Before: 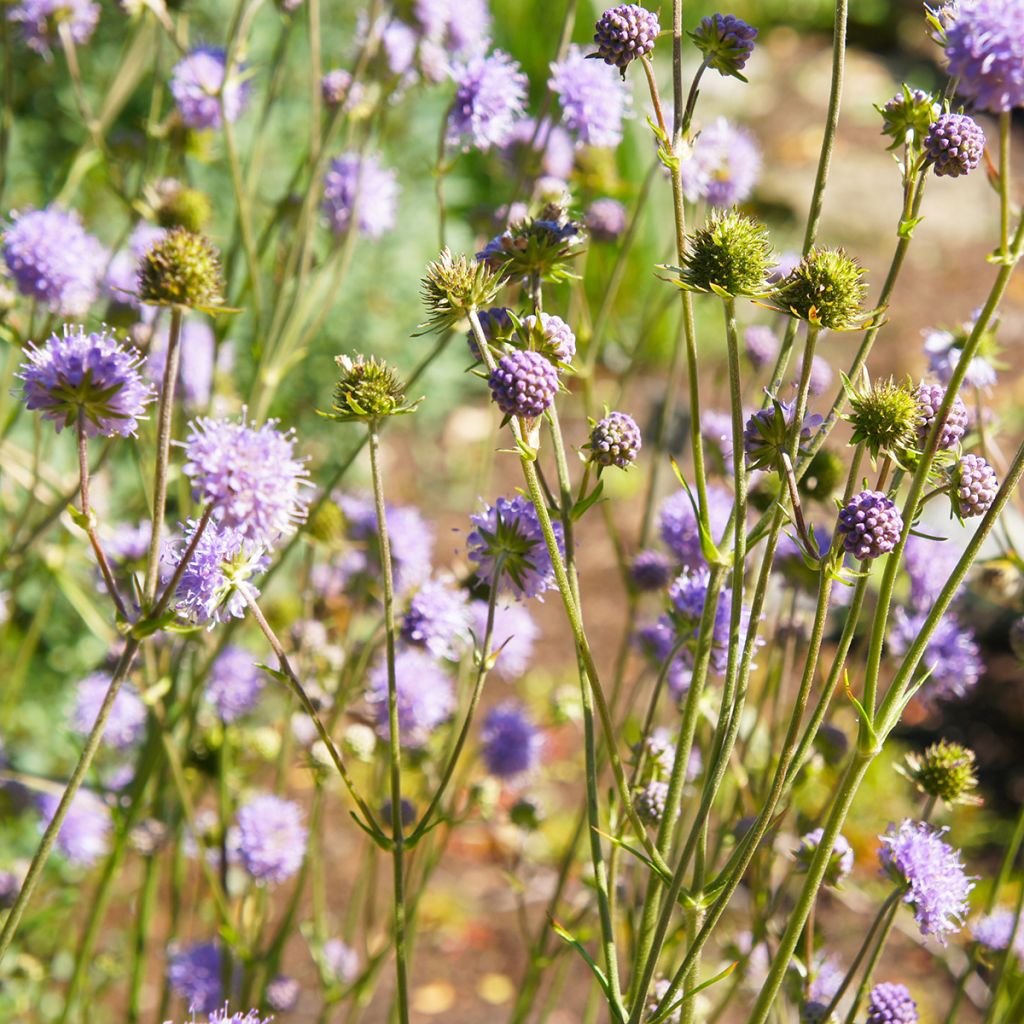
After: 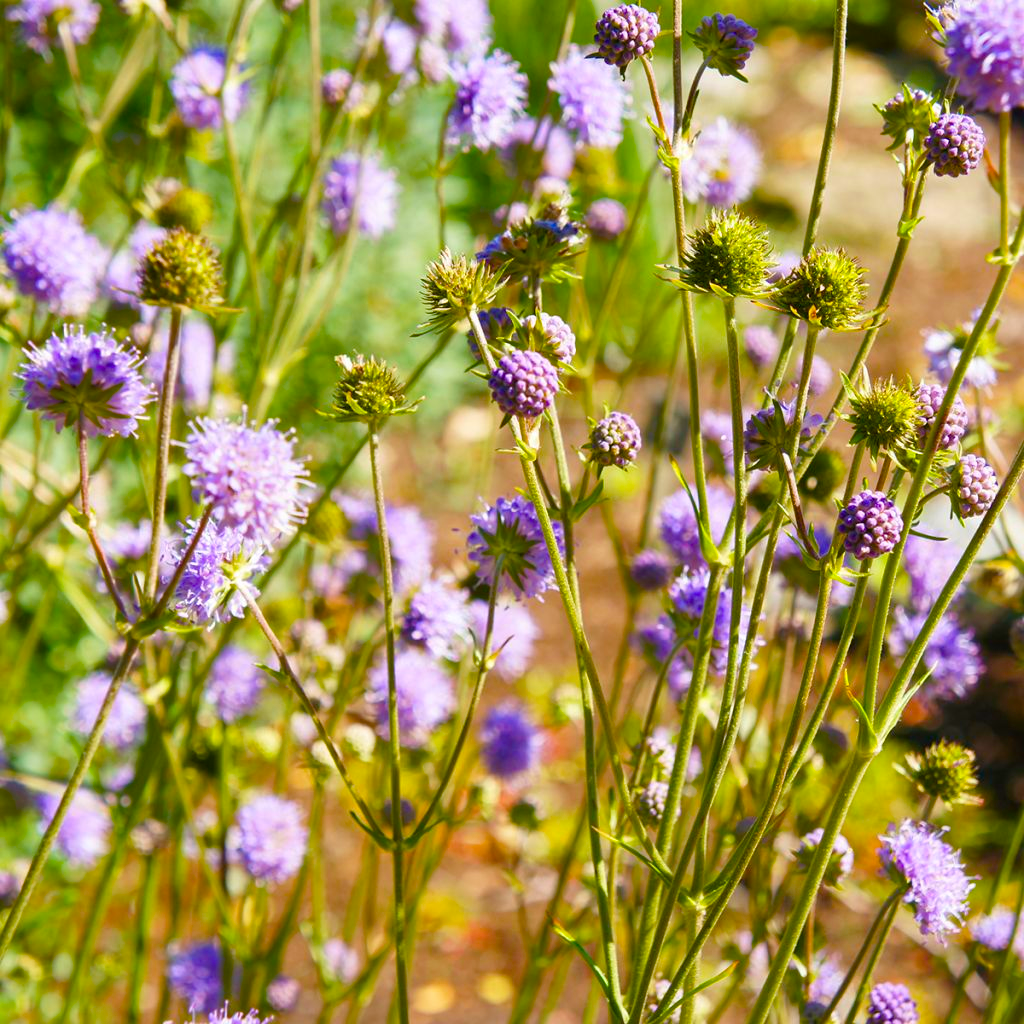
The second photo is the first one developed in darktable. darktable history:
color balance rgb: perceptual saturation grading › global saturation 20%, perceptual saturation grading › highlights -25.864%, perceptual saturation grading › shadows 25.393%, global vibrance 50.126%
